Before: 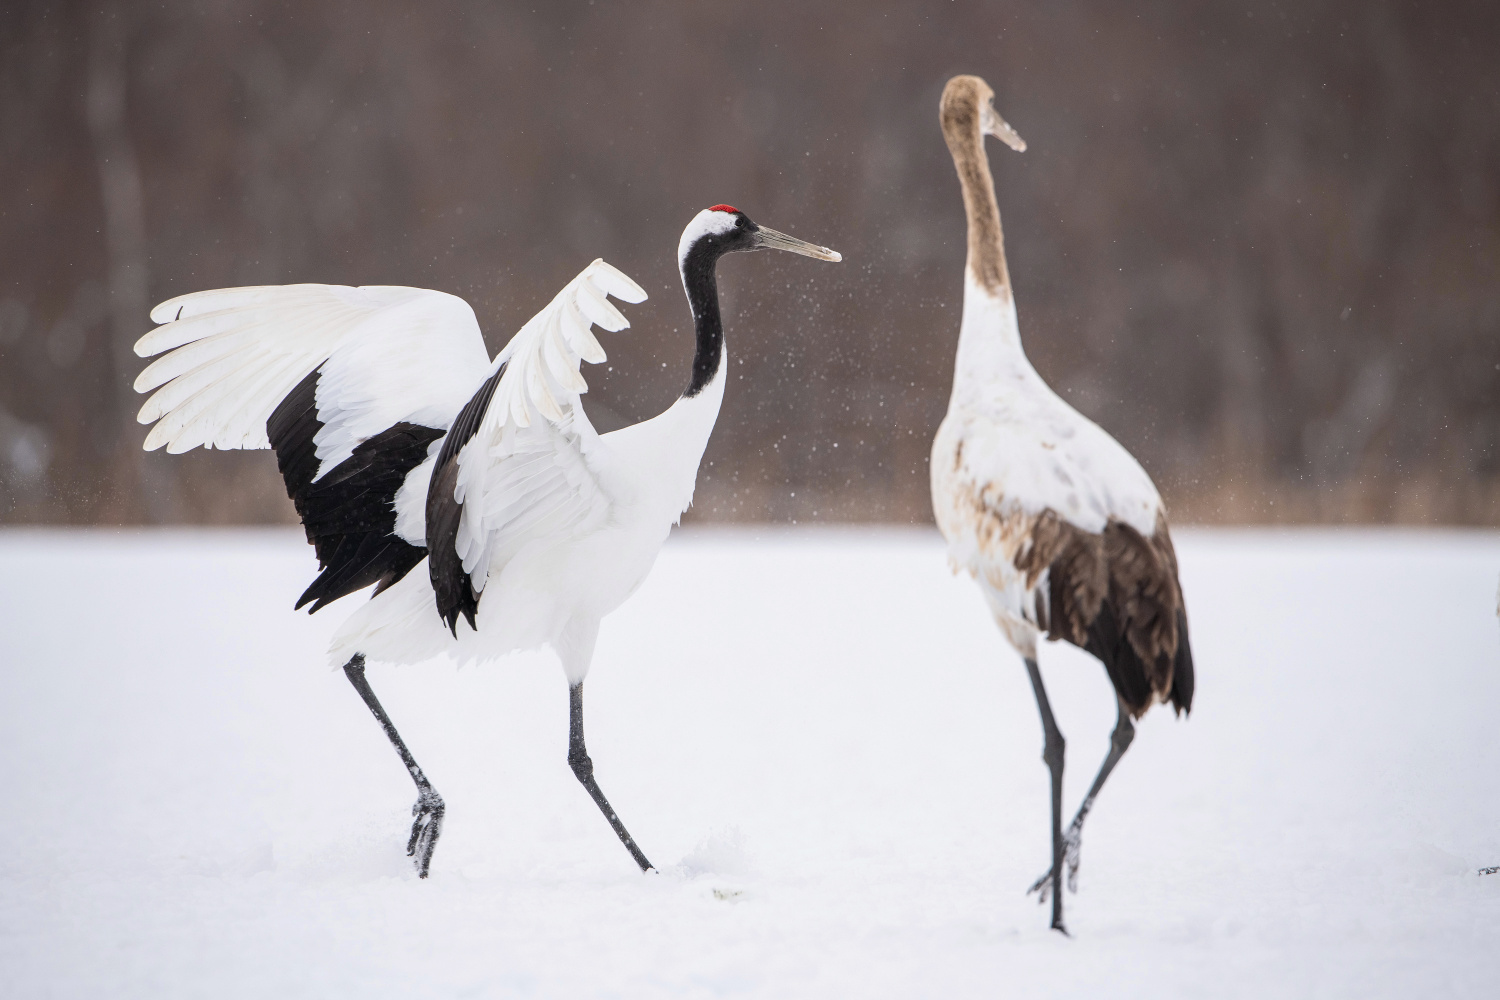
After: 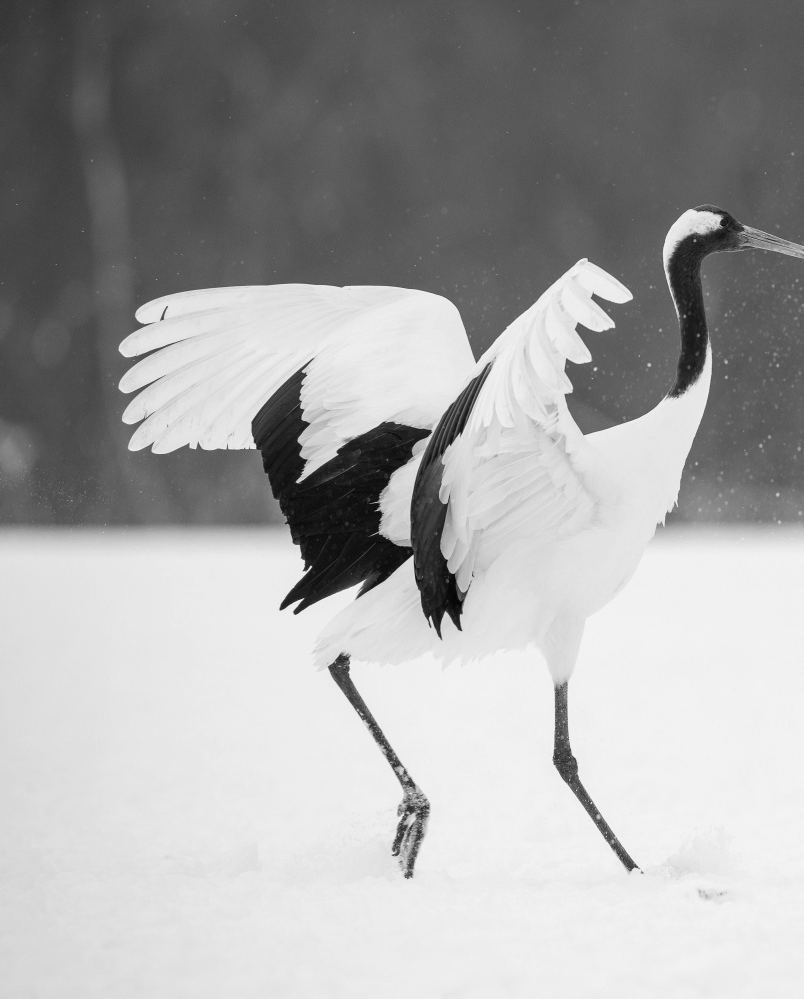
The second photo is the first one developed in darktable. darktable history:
crop: left 1.026%, right 45.357%, bottom 0.09%
color calibration: output gray [0.22, 0.42, 0.37, 0], illuminant custom, x 0.368, y 0.373, temperature 4343.01 K
